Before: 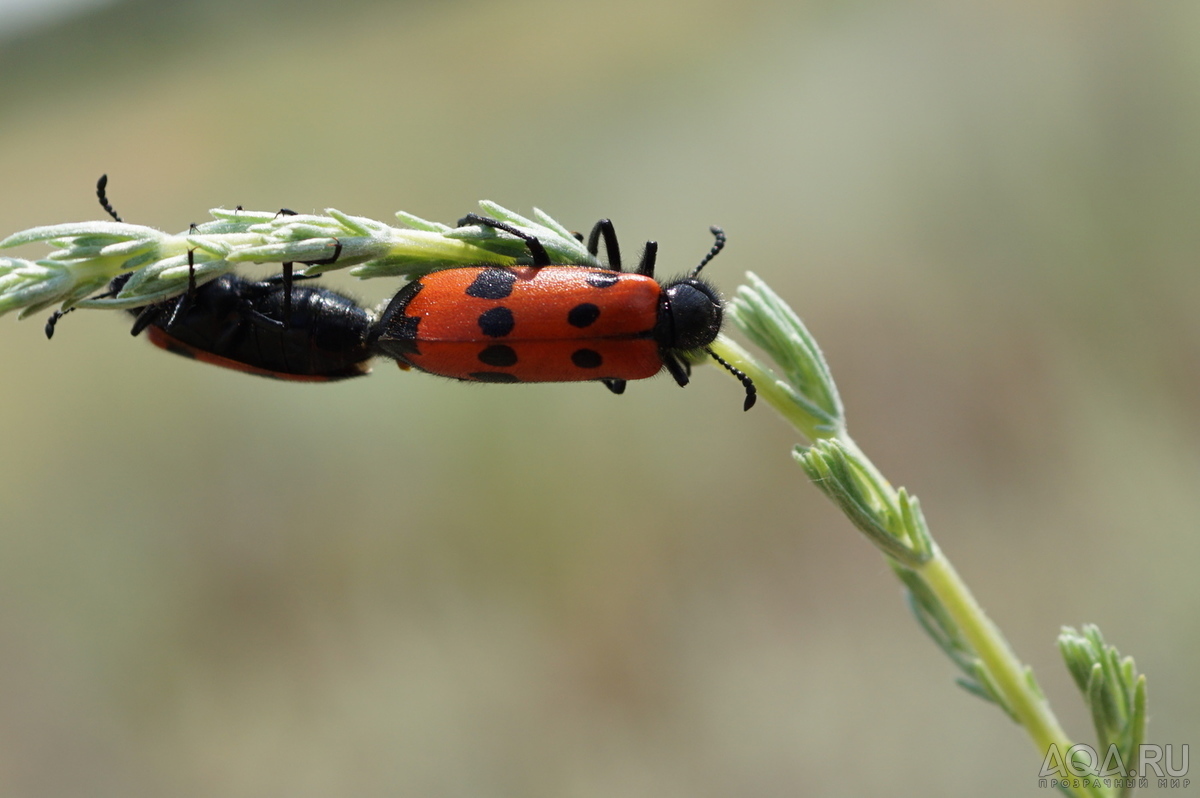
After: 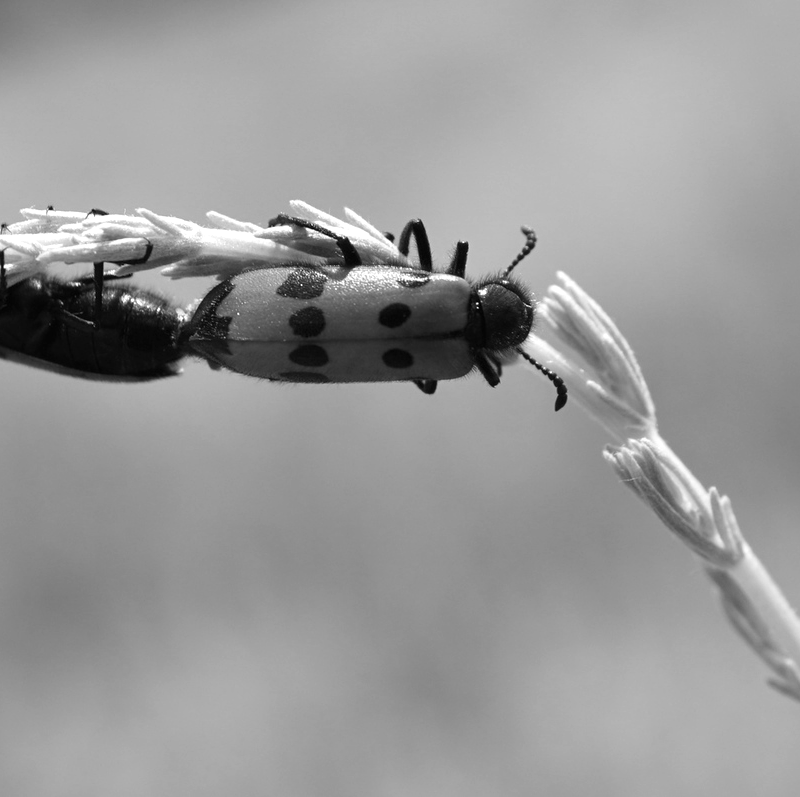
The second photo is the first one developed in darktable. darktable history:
crop and rotate: left 15.754%, right 17.579%
monochrome: a 32, b 64, size 2.3, highlights 1
exposure: exposure 0.3 EV, compensate highlight preservation false
